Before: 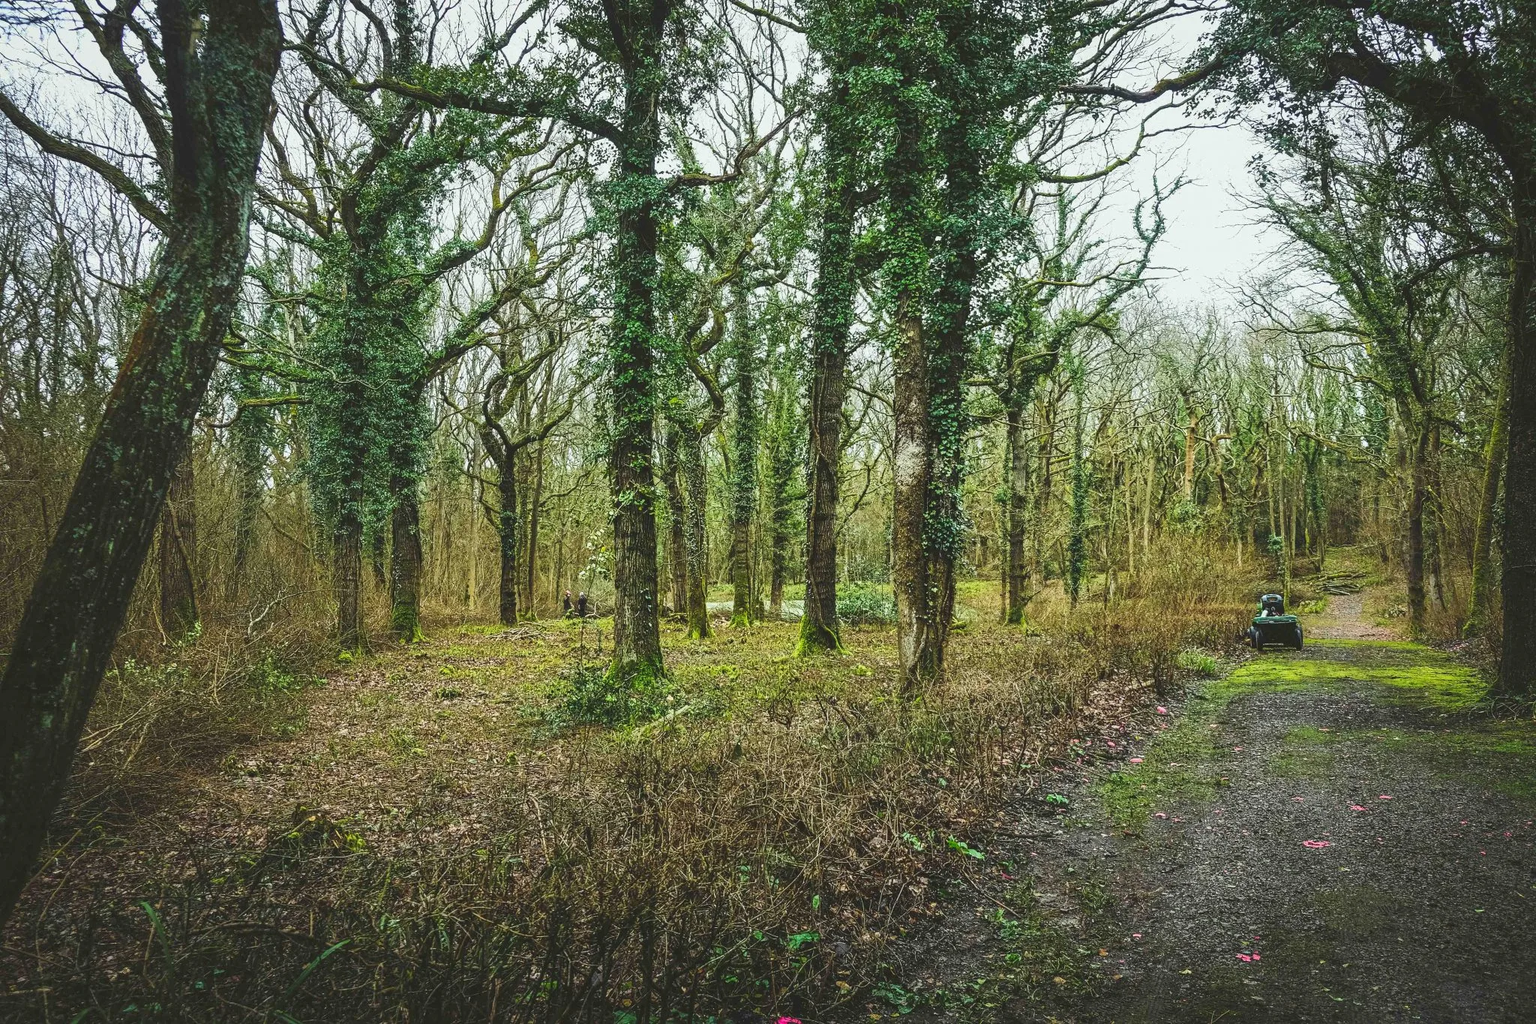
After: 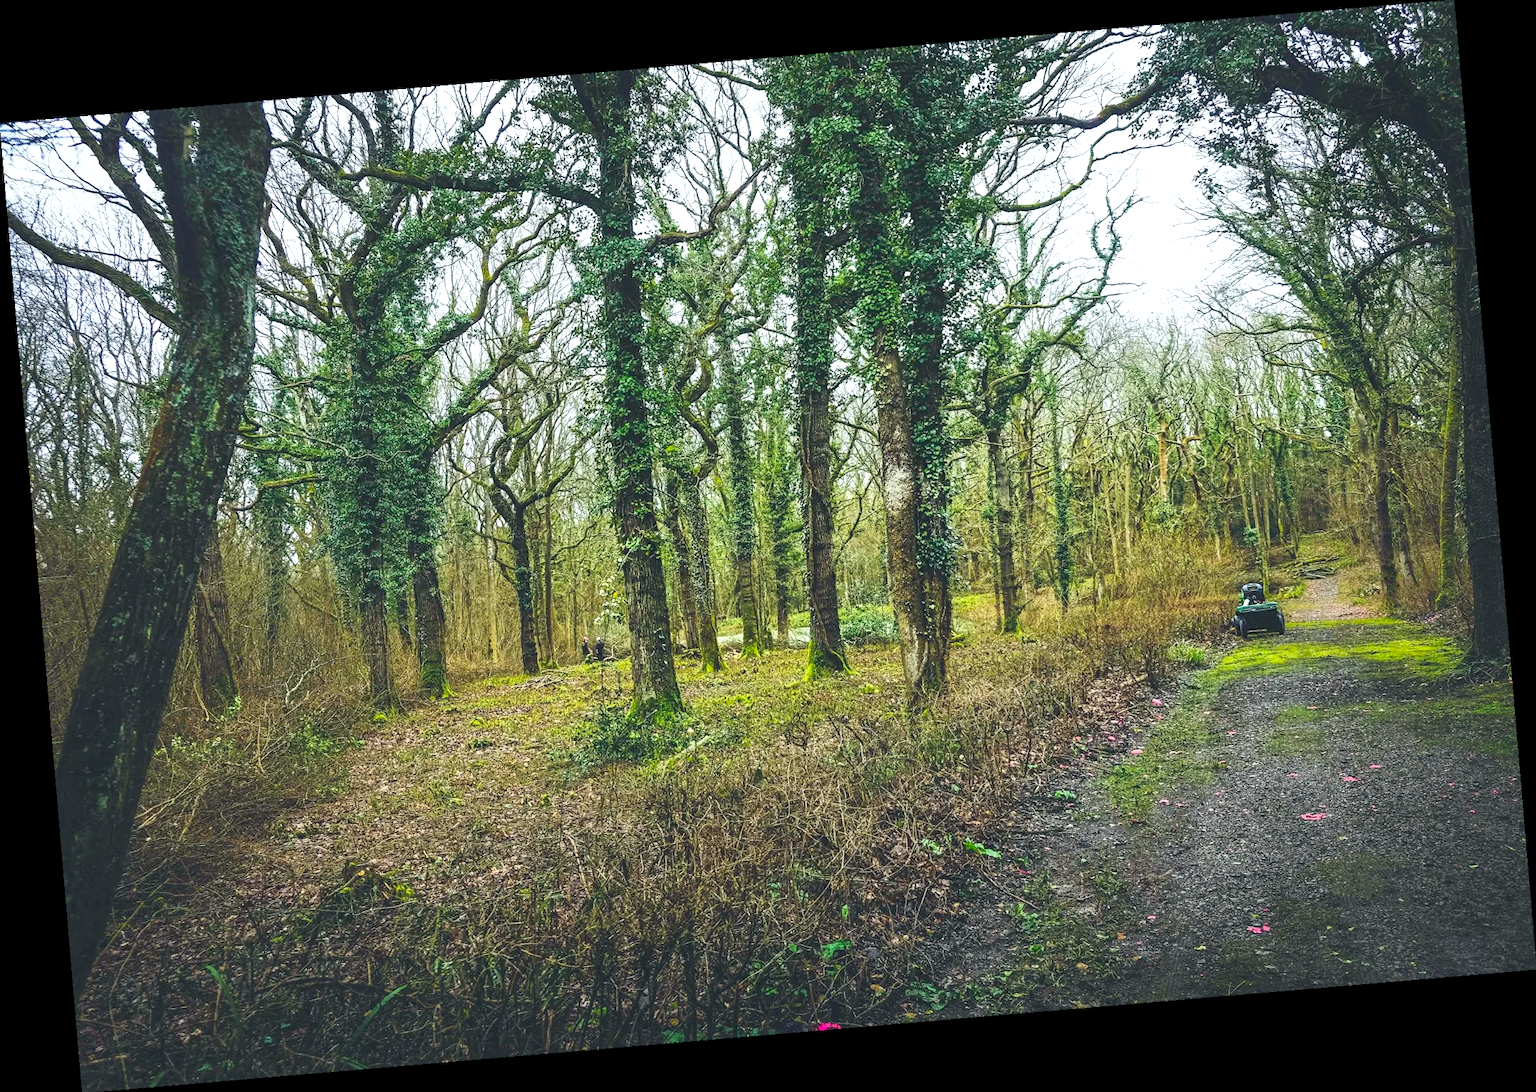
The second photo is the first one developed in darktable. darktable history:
color balance rgb: shadows lift › hue 87.51°, highlights gain › chroma 1.35%, highlights gain › hue 55.1°, global offset › chroma 0.13%, global offset › hue 253.66°, perceptual saturation grading › global saturation 16.38%
exposure: exposure 0.4 EV, compensate highlight preservation false
white balance: red 0.967, blue 1.049
rotate and perspective: rotation -4.86°, automatic cropping off
